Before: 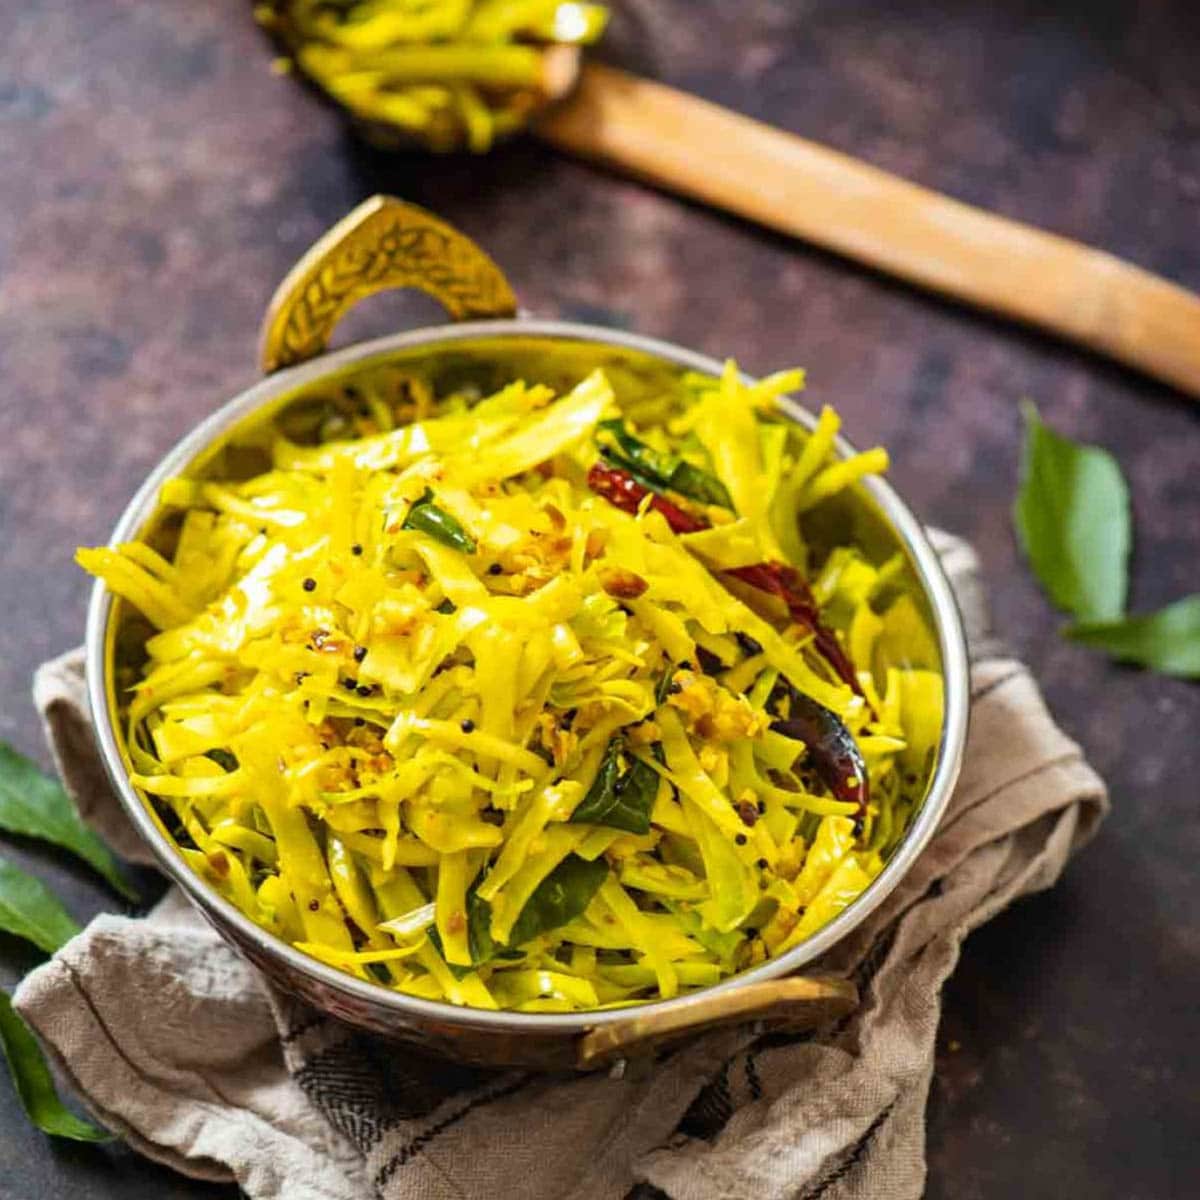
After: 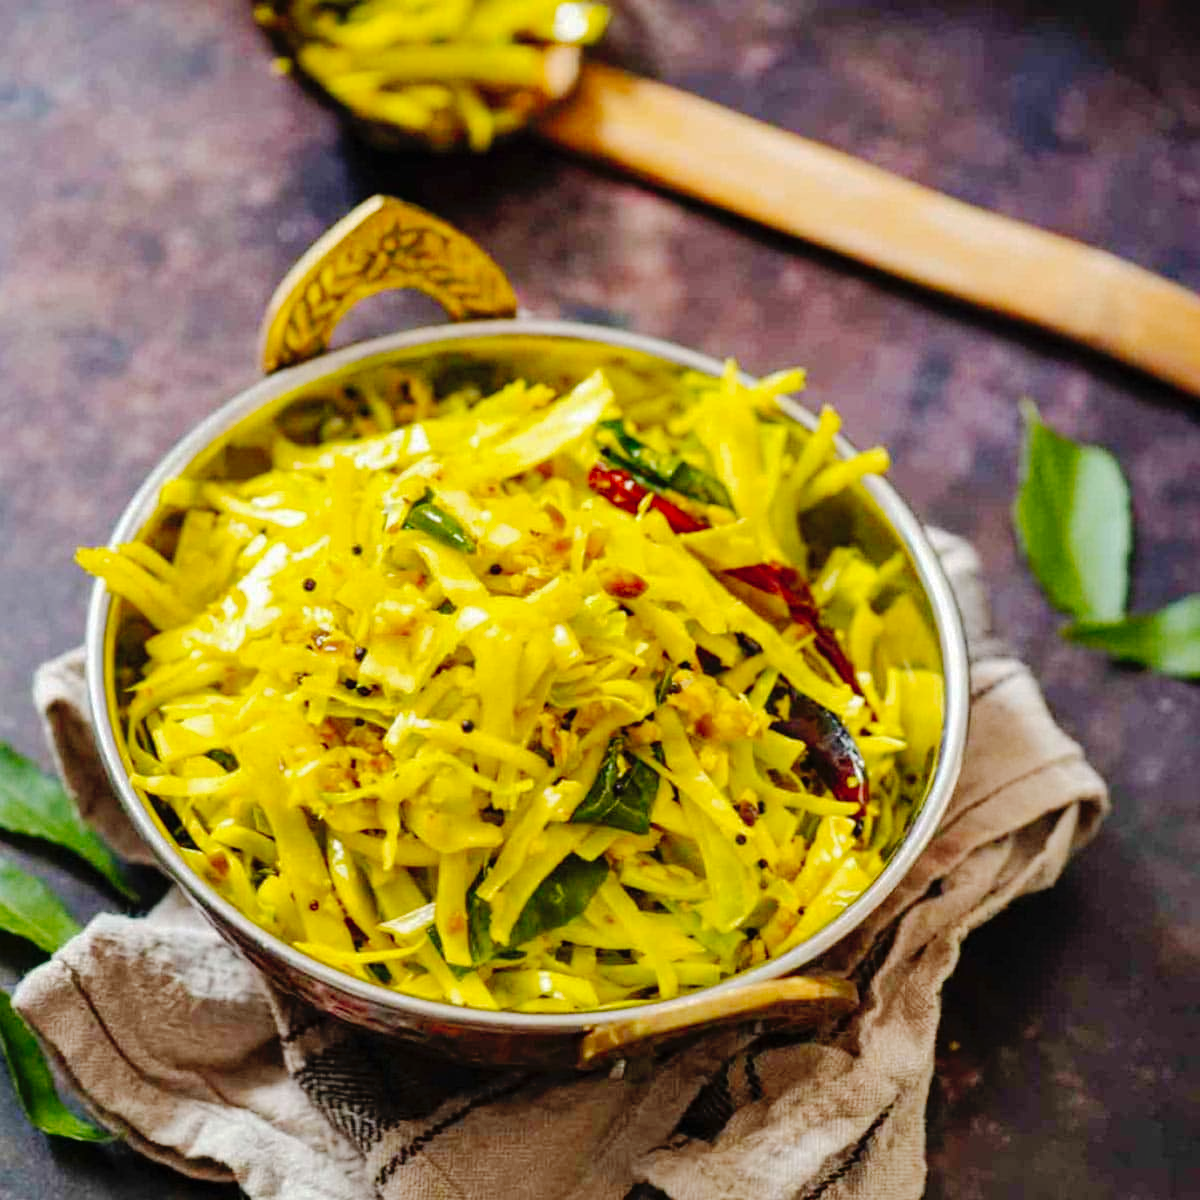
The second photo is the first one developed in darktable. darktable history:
shadows and highlights: on, module defaults
tone curve: curves: ch0 [(0, 0) (0.003, 0.002) (0.011, 0.006) (0.025, 0.012) (0.044, 0.021) (0.069, 0.027) (0.1, 0.035) (0.136, 0.06) (0.177, 0.108) (0.224, 0.173) (0.277, 0.26) (0.335, 0.353) (0.399, 0.453) (0.468, 0.555) (0.543, 0.641) (0.623, 0.724) (0.709, 0.792) (0.801, 0.857) (0.898, 0.918) (1, 1)], preserve colors none
